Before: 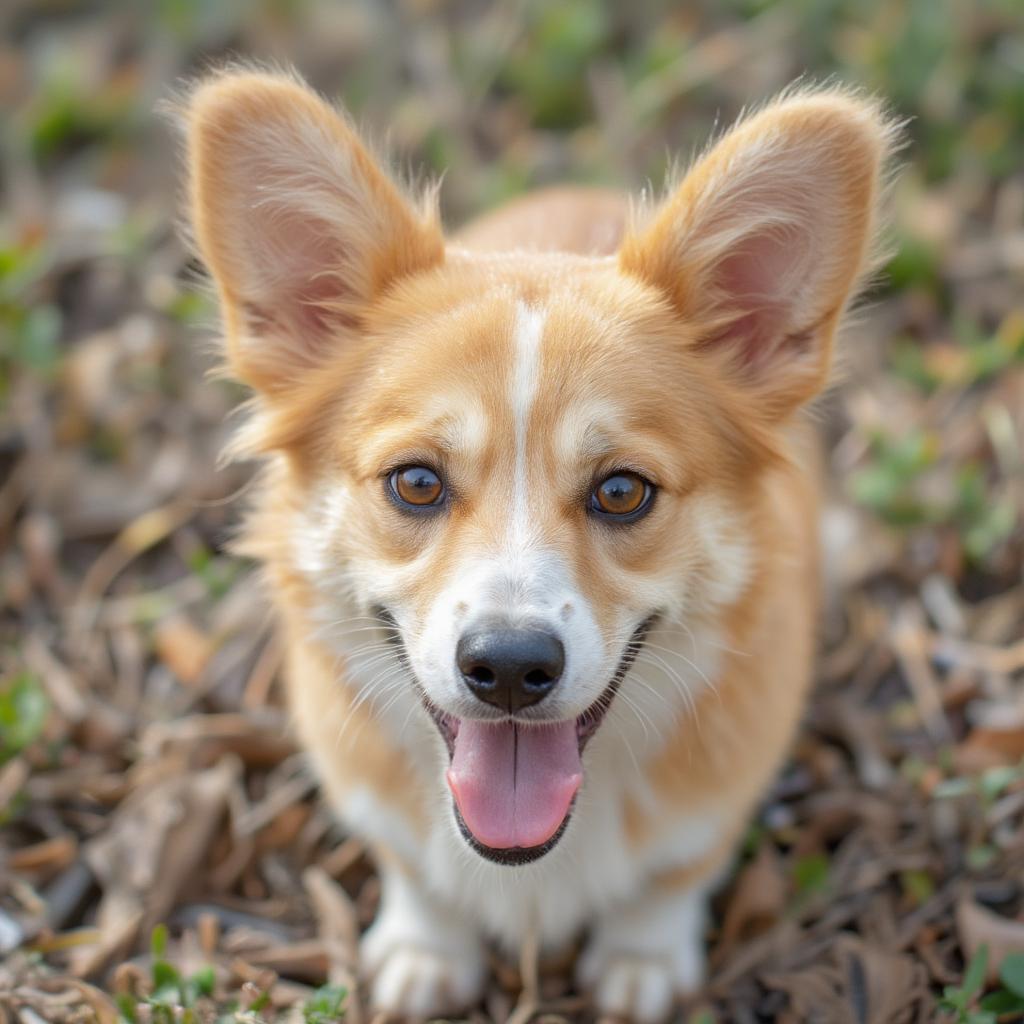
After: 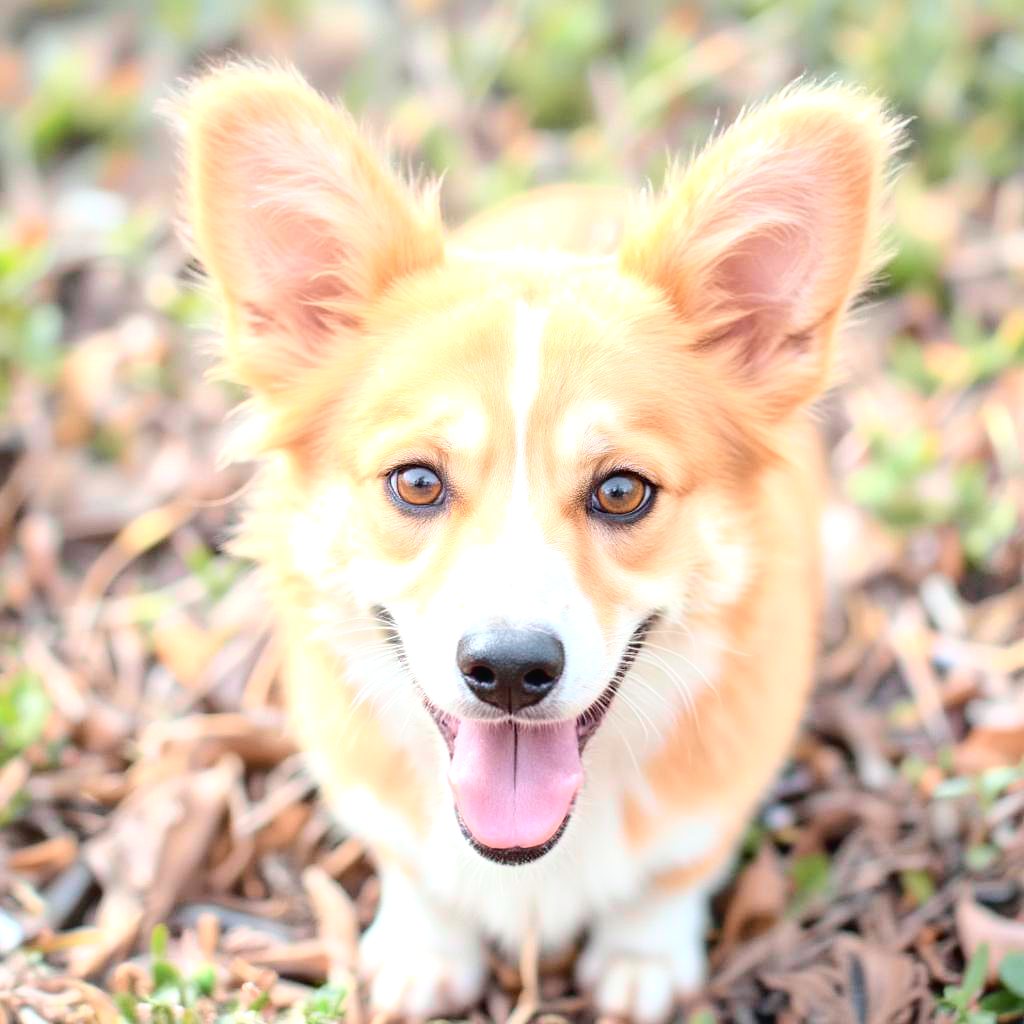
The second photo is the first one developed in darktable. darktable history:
contrast brightness saturation: saturation -0.1
tone curve: curves: ch0 [(0, 0.023) (0.087, 0.065) (0.184, 0.168) (0.45, 0.54) (0.57, 0.683) (0.722, 0.825) (0.877, 0.948) (1, 1)]; ch1 [(0, 0) (0.388, 0.369) (0.44, 0.44) (0.489, 0.481) (0.534, 0.561) (0.657, 0.659) (1, 1)]; ch2 [(0, 0) (0.353, 0.317) (0.408, 0.427) (0.472, 0.46) (0.5, 0.496) (0.537, 0.534) (0.576, 0.592) (0.625, 0.631) (1, 1)], color space Lab, independent channels, preserve colors none
exposure: black level correction 0.001, exposure 1.116 EV, compensate highlight preservation false
